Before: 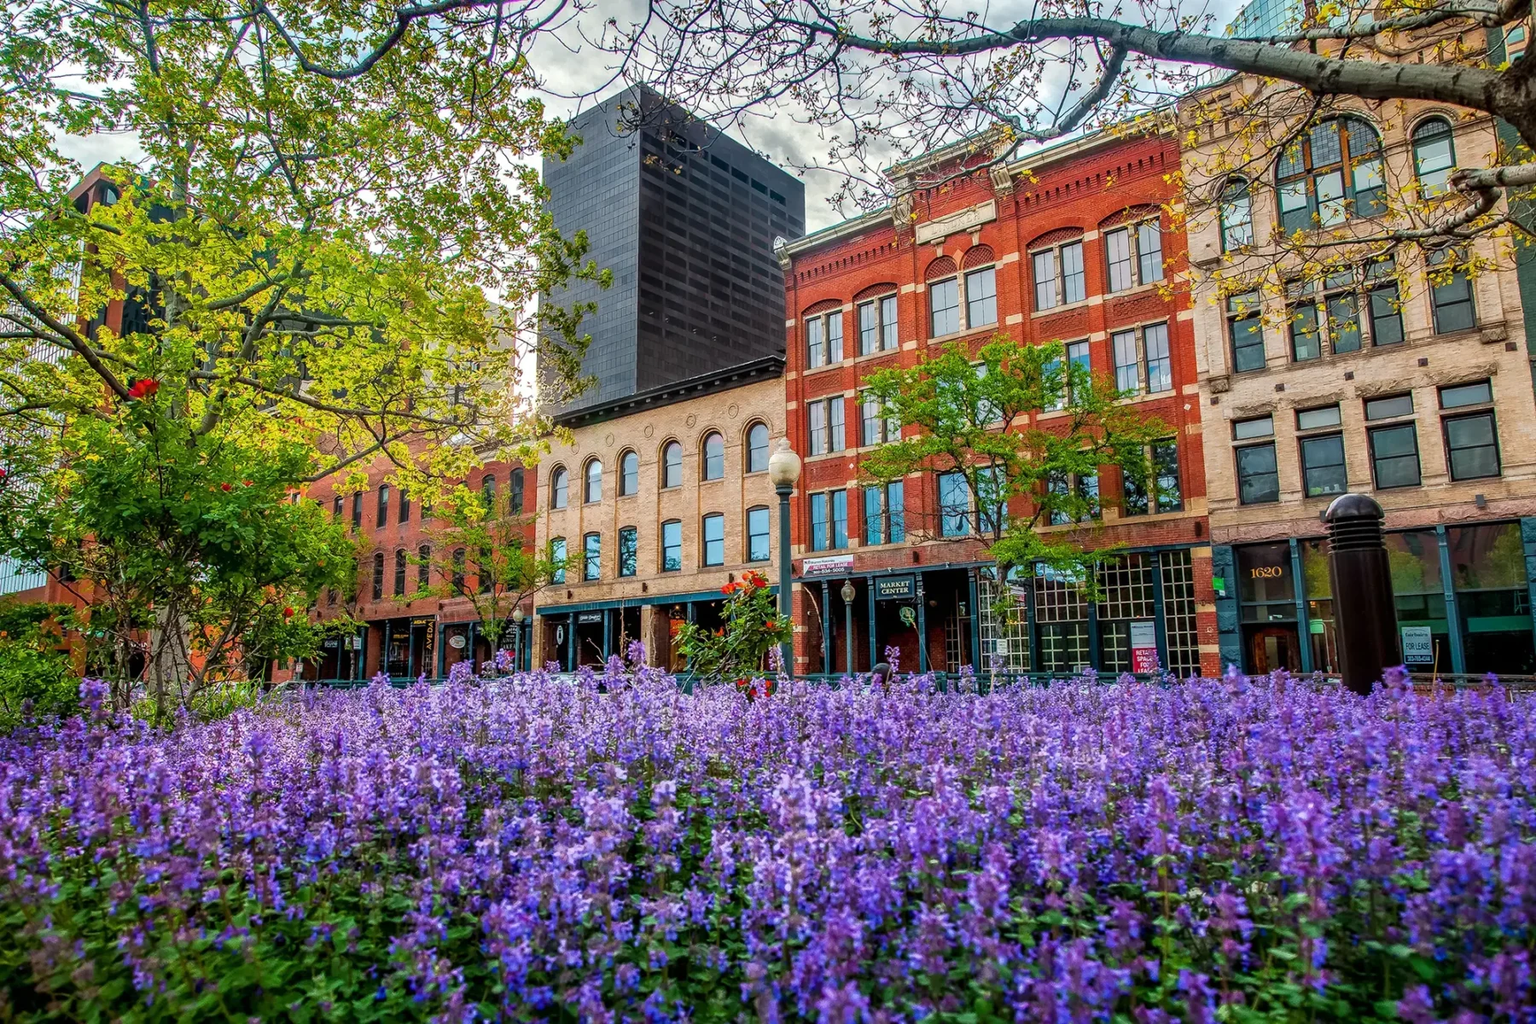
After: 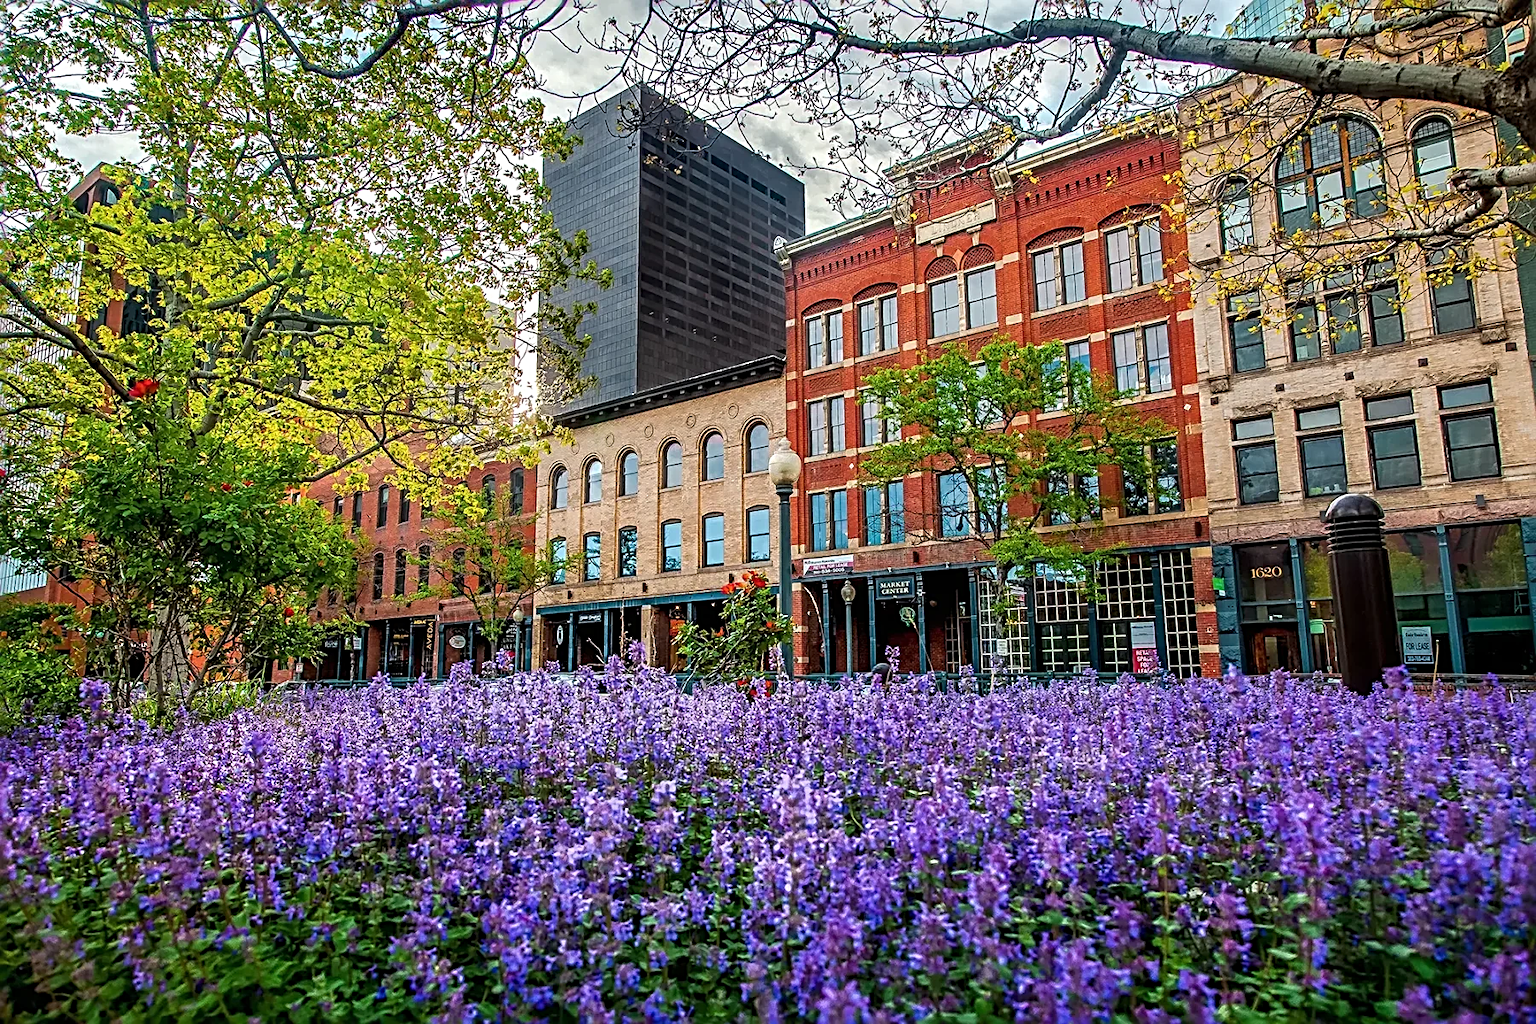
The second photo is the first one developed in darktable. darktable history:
sharpen: radius 3.04, amount 0.764
